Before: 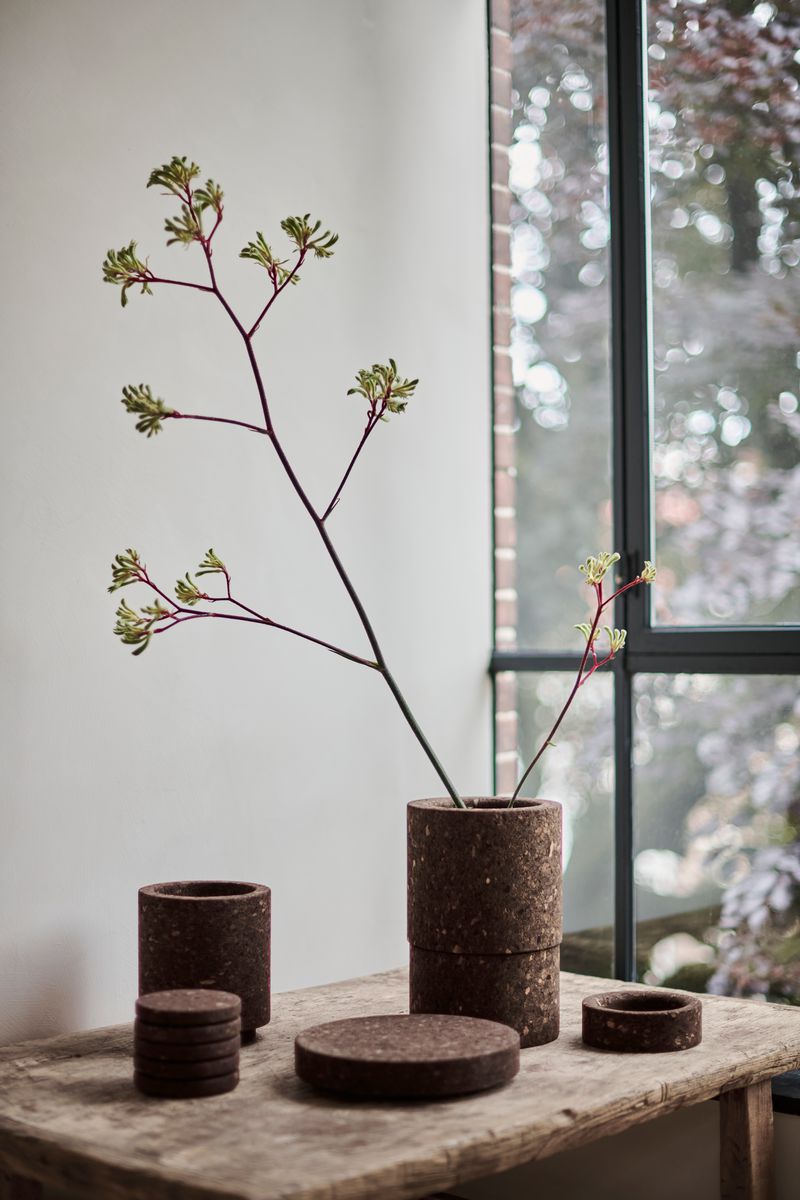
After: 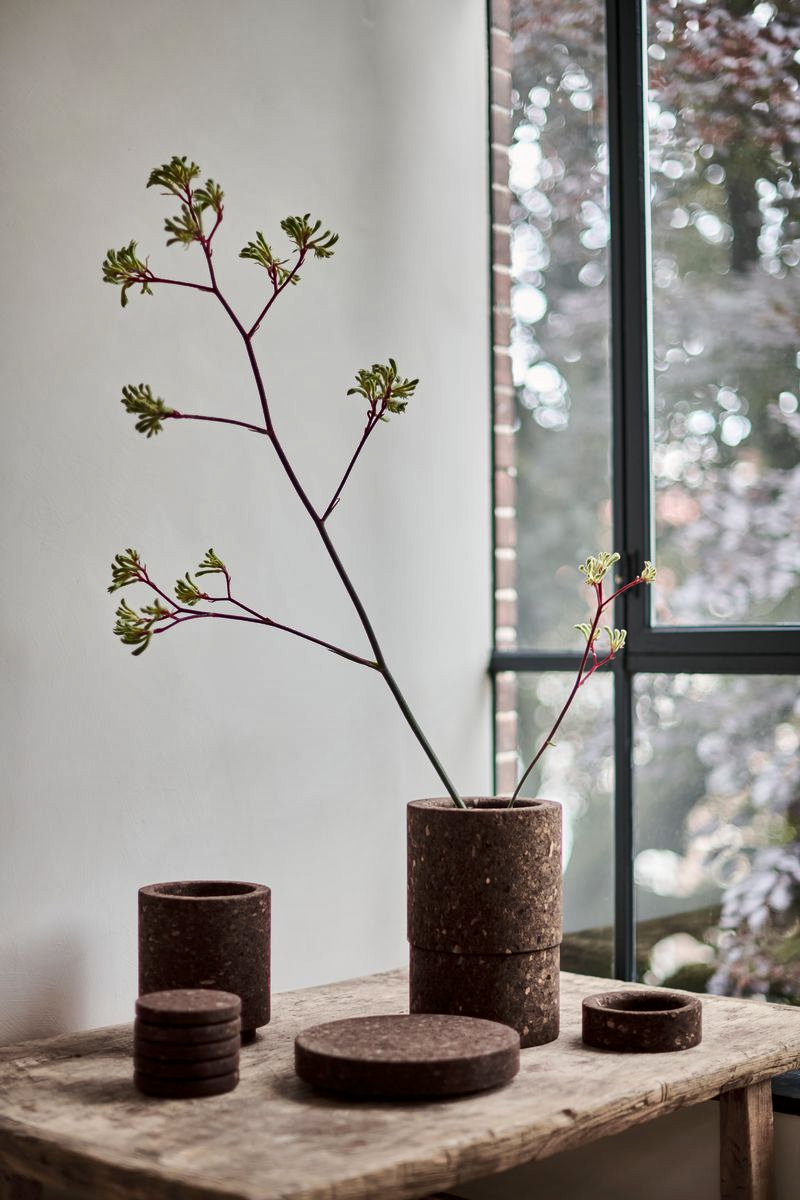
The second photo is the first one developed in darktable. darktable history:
contrast brightness saturation: contrast 0.08, saturation 0.02
local contrast: mode bilateral grid, contrast 20, coarseness 50, detail 120%, midtone range 0.2
shadows and highlights: soften with gaussian
